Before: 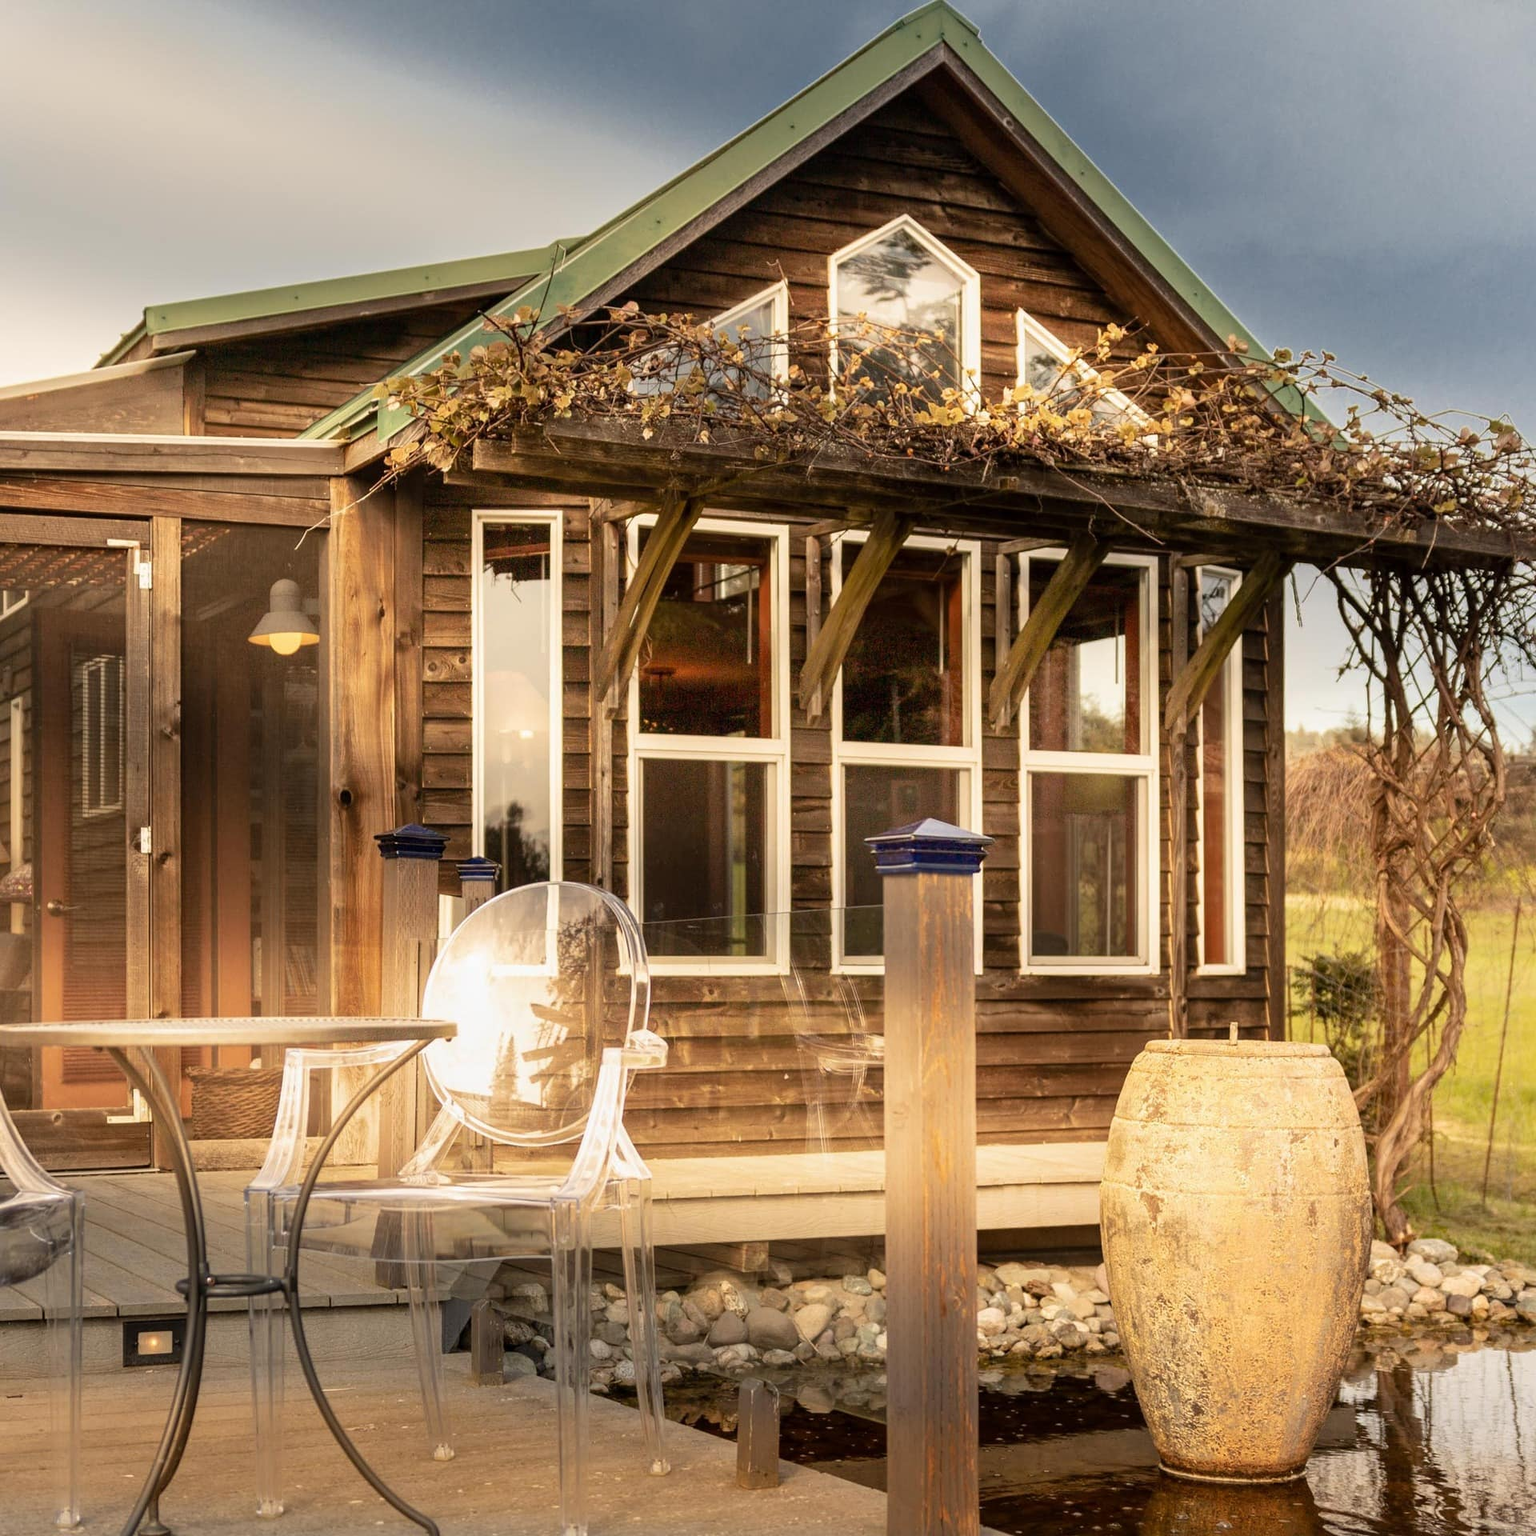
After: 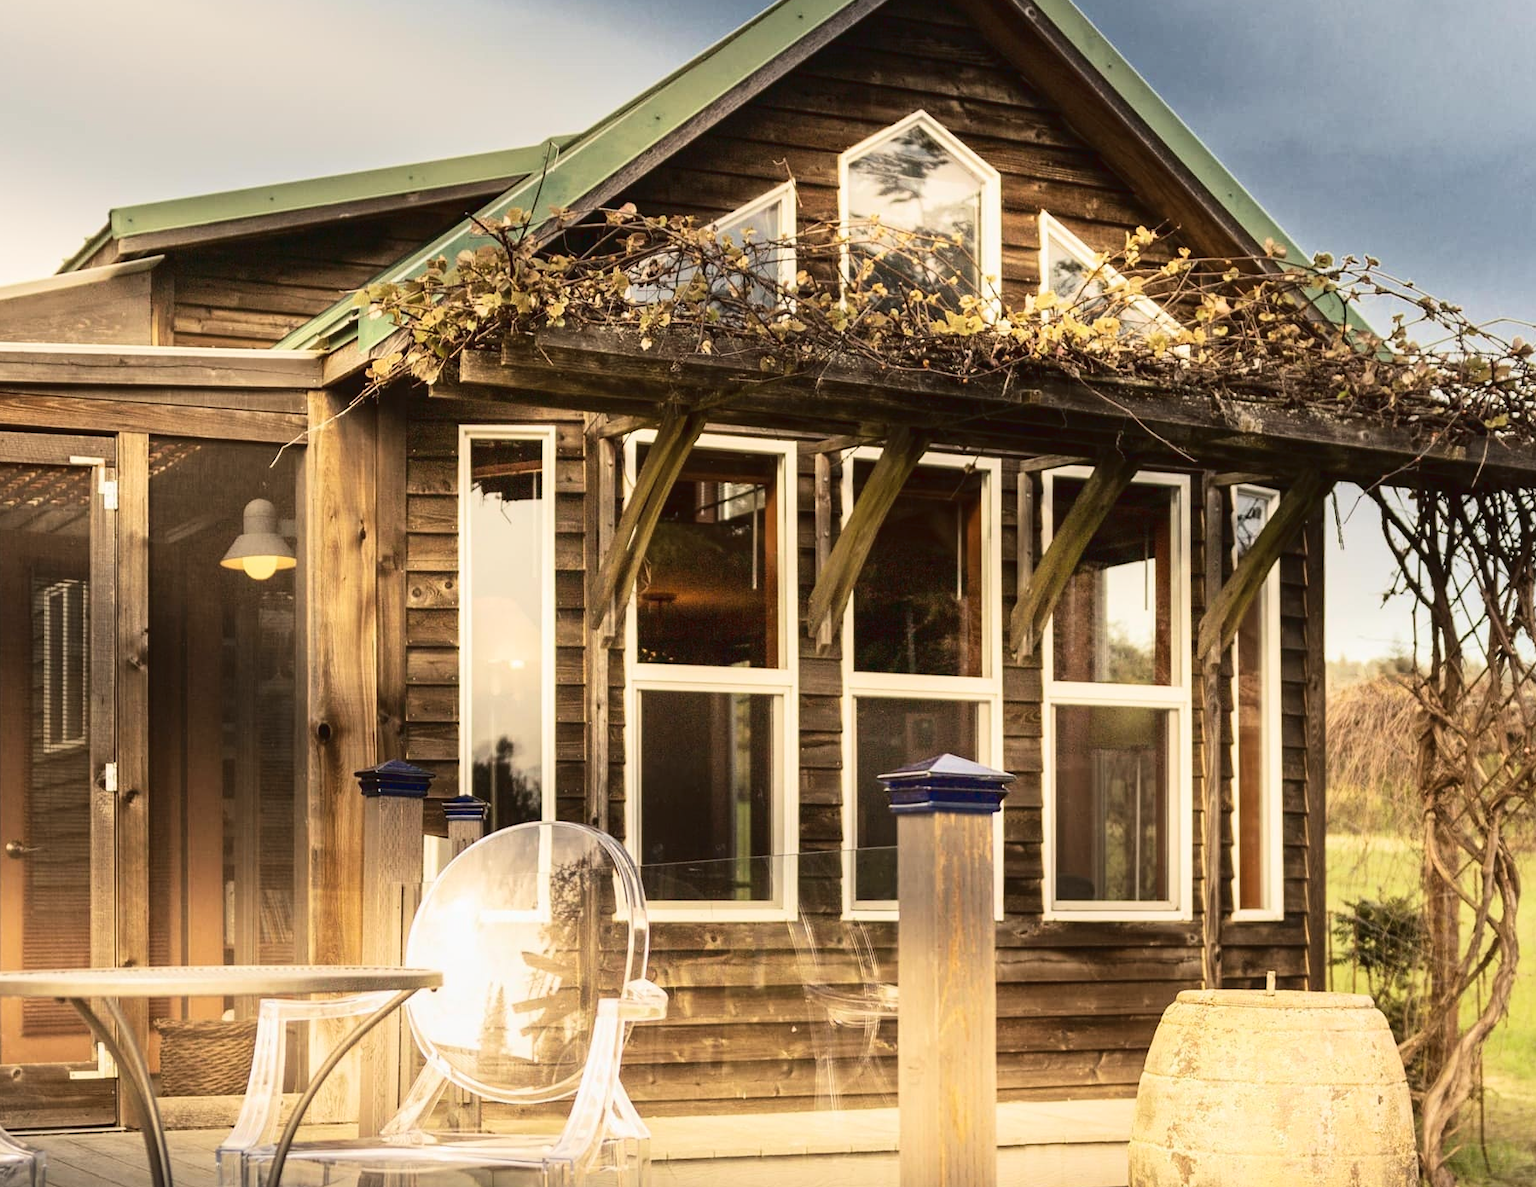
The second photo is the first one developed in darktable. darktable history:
crop: left 2.737%, top 7.287%, right 3.421%, bottom 20.179%
color zones: curves: ch1 [(0.113, 0.438) (0.75, 0.5)]; ch2 [(0.12, 0.526) (0.75, 0.5)]
tone curve: curves: ch0 [(0, 0.032) (0.181, 0.156) (0.751, 0.829) (1, 1)], color space Lab, linked channels, preserve colors none
